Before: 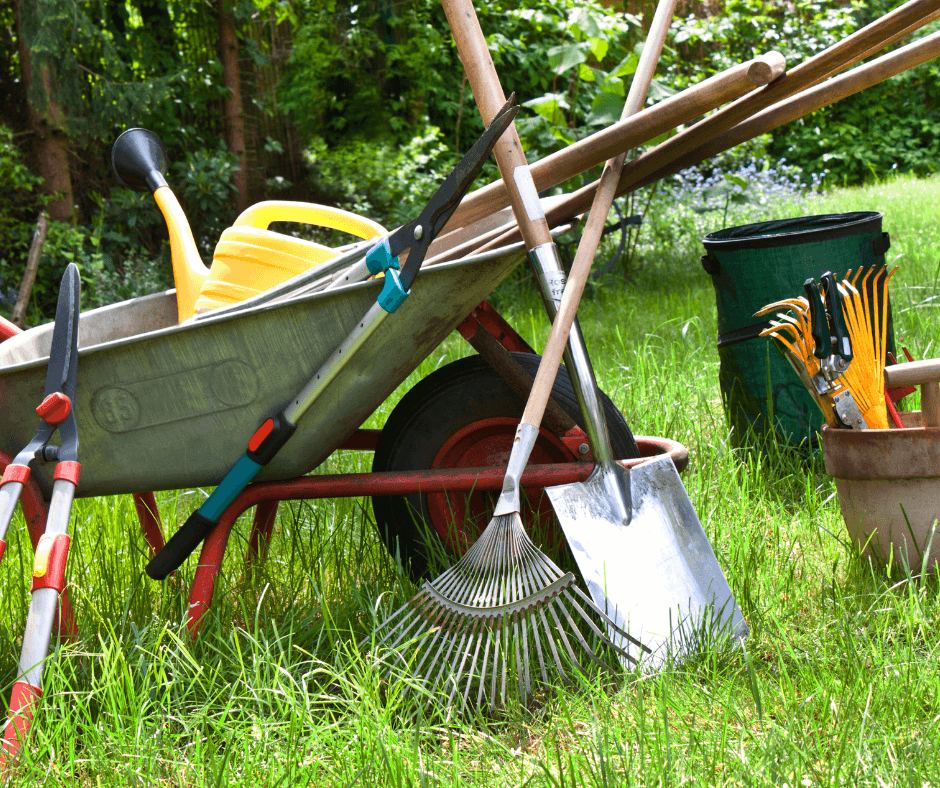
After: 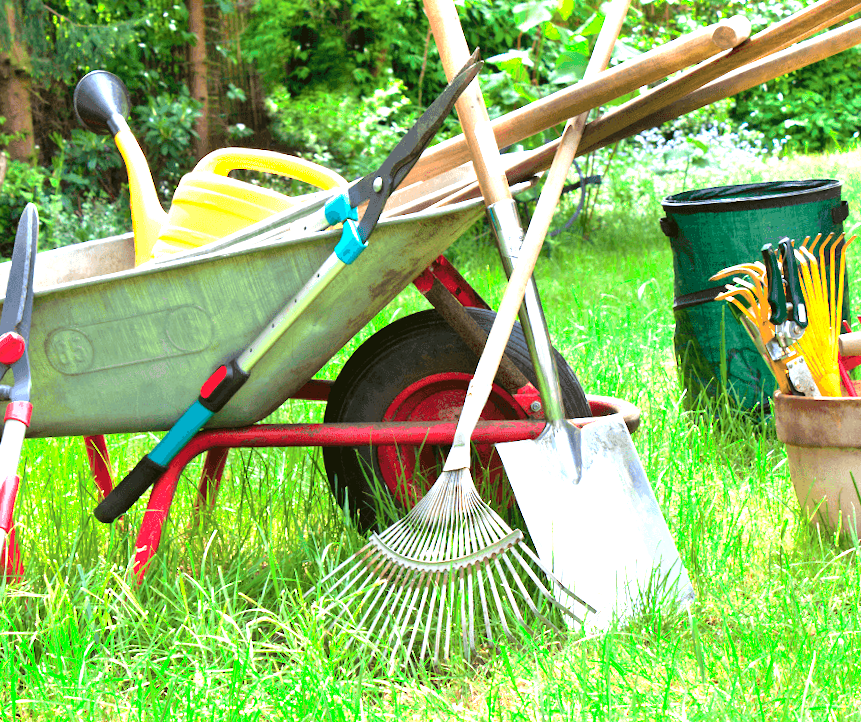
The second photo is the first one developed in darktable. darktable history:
tone curve: curves: ch0 [(0, 0) (0.068, 0.031) (0.175, 0.139) (0.32, 0.345) (0.495, 0.544) (0.748, 0.762) (0.993, 0.954)]; ch1 [(0, 0) (0.294, 0.184) (0.34, 0.303) (0.371, 0.344) (0.441, 0.408) (0.477, 0.474) (0.499, 0.5) (0.529, 0.523) (0.677, 0.762) (1, 1)]; ch2 [(0, 0) (0.431, 0.419) (0.495, 0.502) (0.524, 0.534) (0.557, 0.56) (0.634, 0.654) (0.728, 0.722) (1, 1)], color space Lab, independent channels, preserve colors none
exposure: black level correction 0, exposure 1.741 EV, compensate exposure bias true, compensate highlight preservation false
crop and rotate: angle -1.96°, left 3.097%, top 4.154%, right 1.586%, bottom 0.529%
white balance: red 0.986, blue 1.01
